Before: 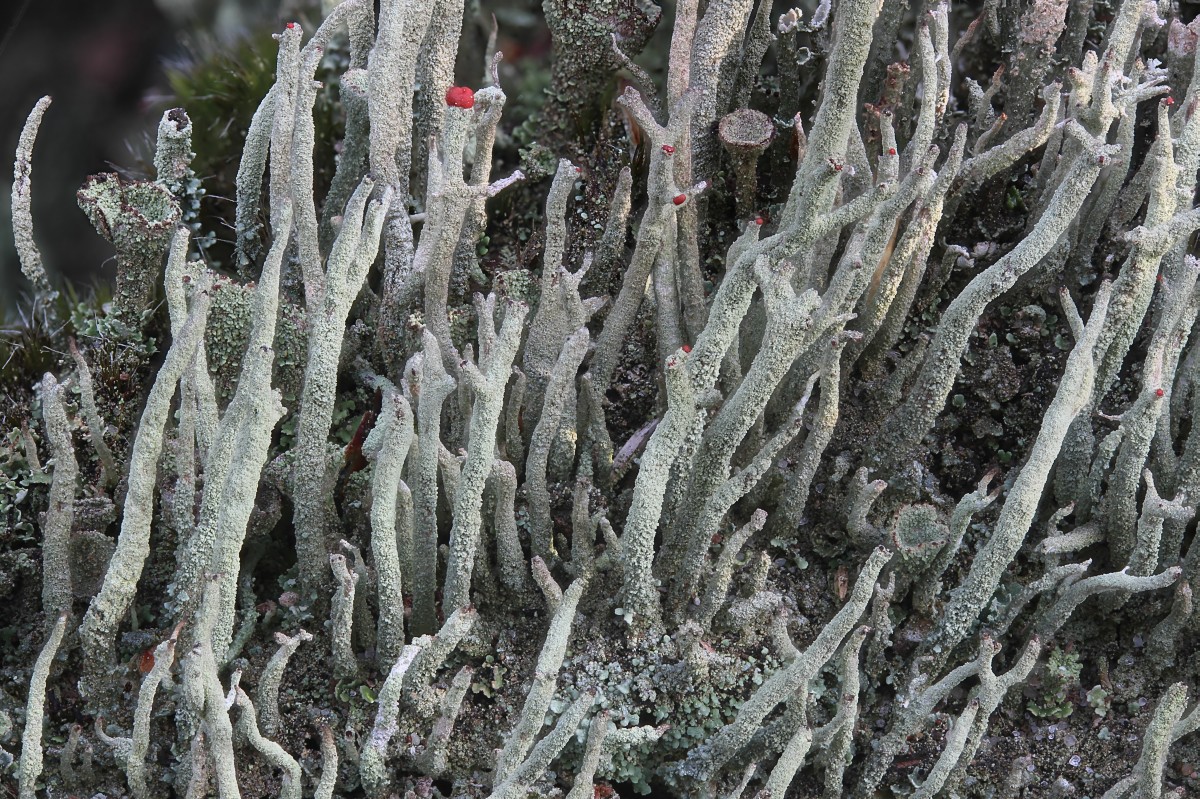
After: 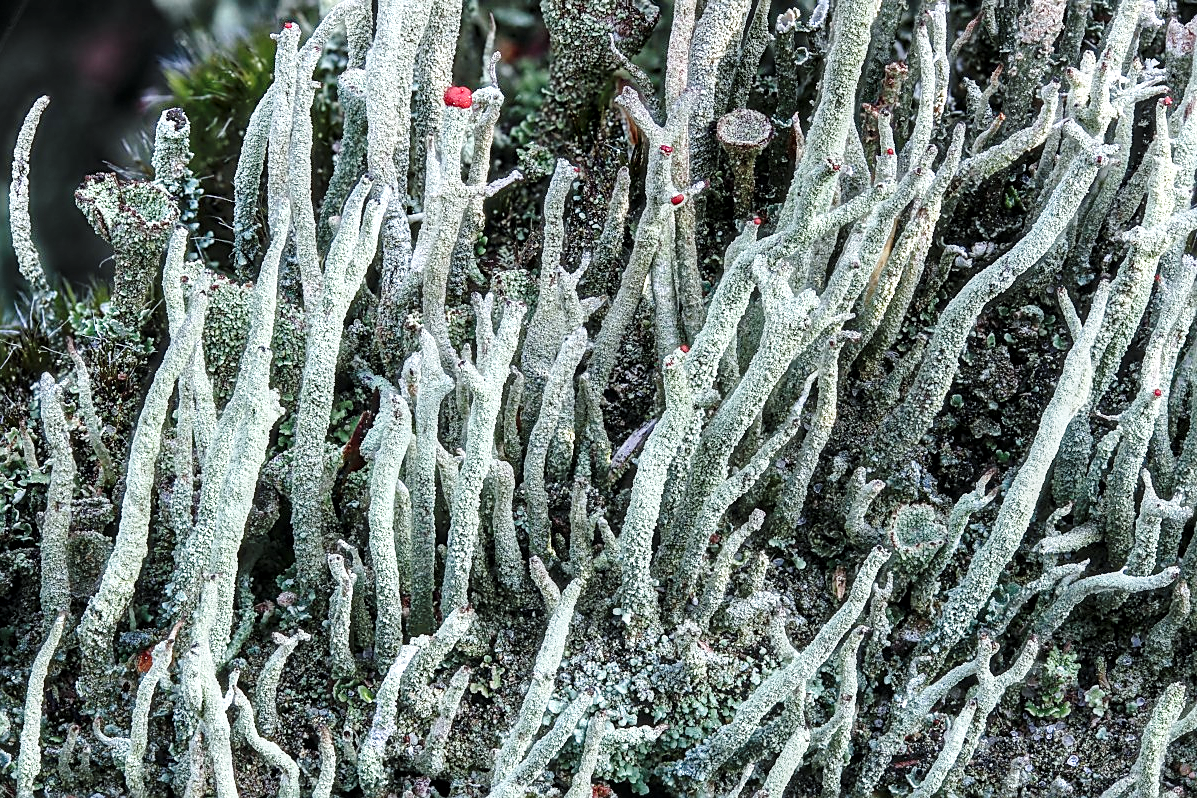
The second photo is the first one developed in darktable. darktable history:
local contrast: detail 150%
color calibration: output R [0.994, 0.059, -0.119, 0], output G [-0.036, 1.09, -0.119, 0], output B [0.078, -0.108, 0.961, 0], illuminant as shot in camera, x 0.36, y 0.363, temperature 4597.13 K
crop and rotate: left 0.18%, bottom 0.012%
sharpen: on, module defaults
base curve: curves: ch0 [(0, 0) (0.028, 0.03) (0.121, 0.232) (0.46, 0.748) (0.859, 0.968) (1, 1)], preserve colors none
shadows and highlights: shadows -22.16, highlights 98.06, soften with gaussian
